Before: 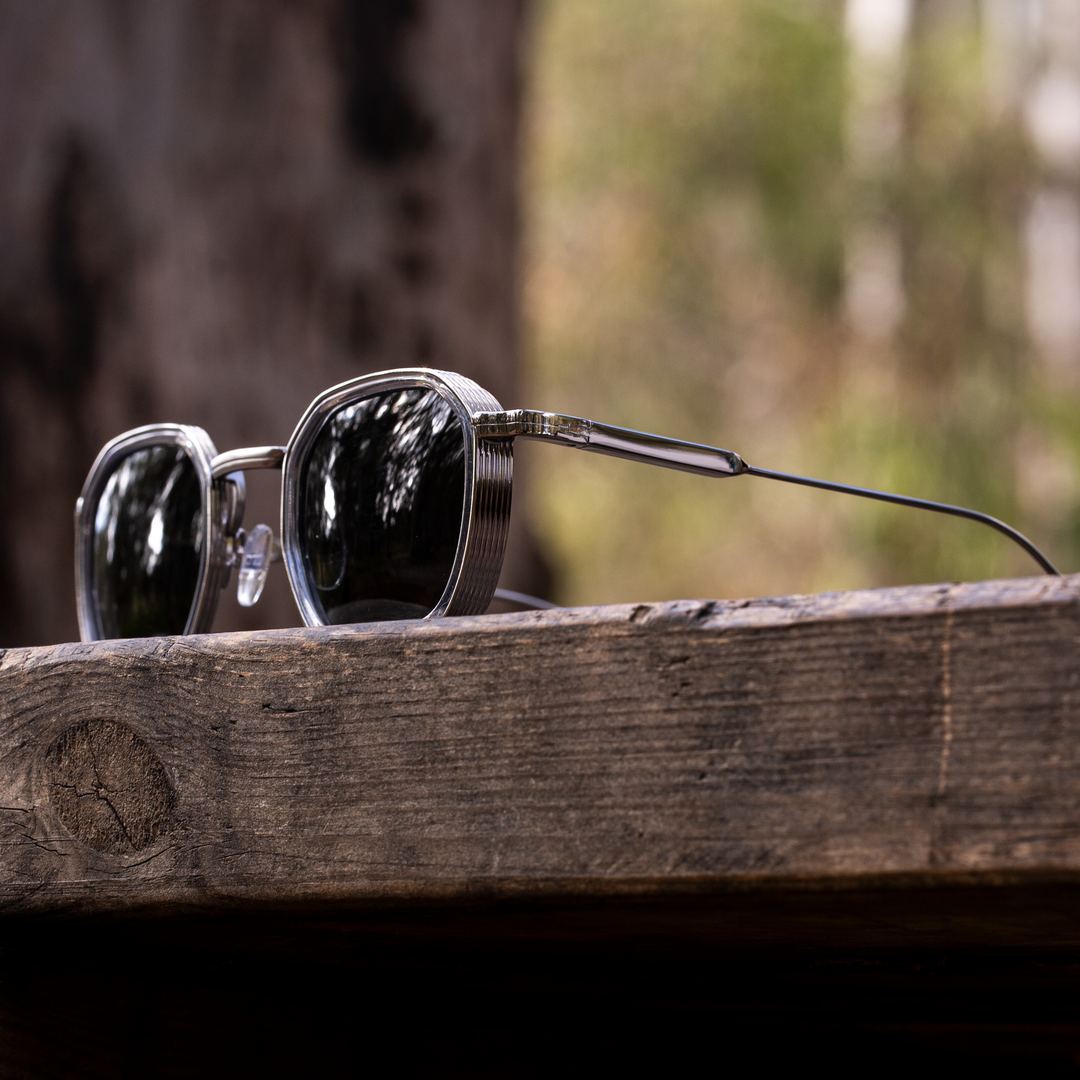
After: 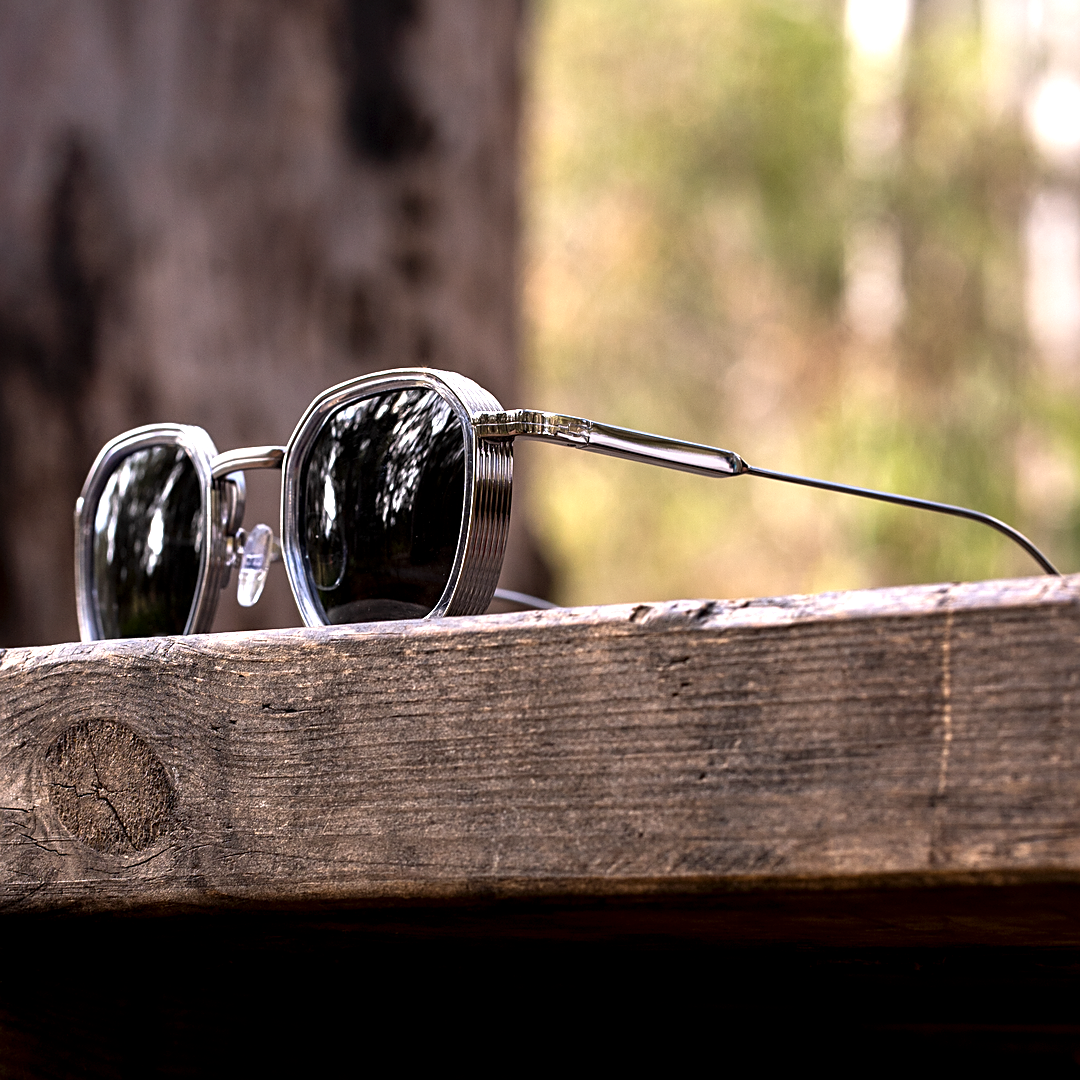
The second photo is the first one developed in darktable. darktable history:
sharpen: on, module defaults
exposure: black level correction 0.001, exposure 1 EV, compensate highlight preservation false
